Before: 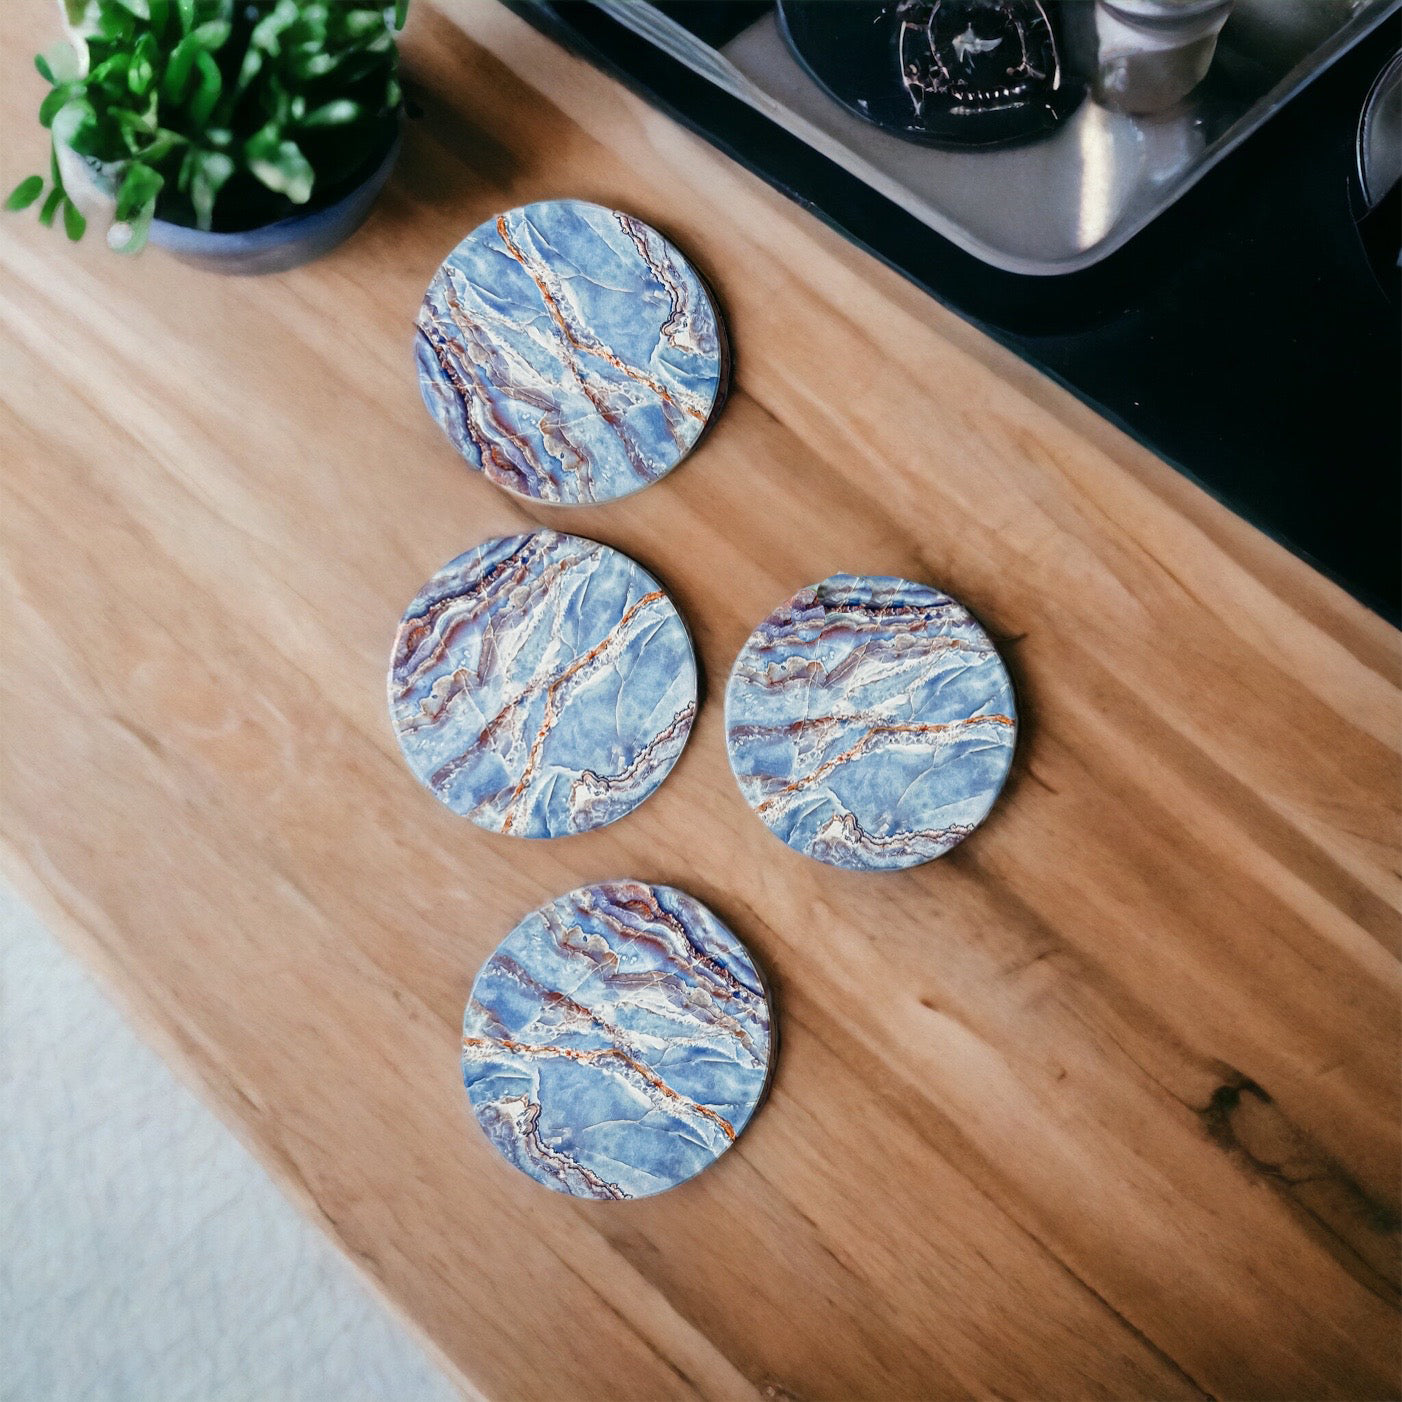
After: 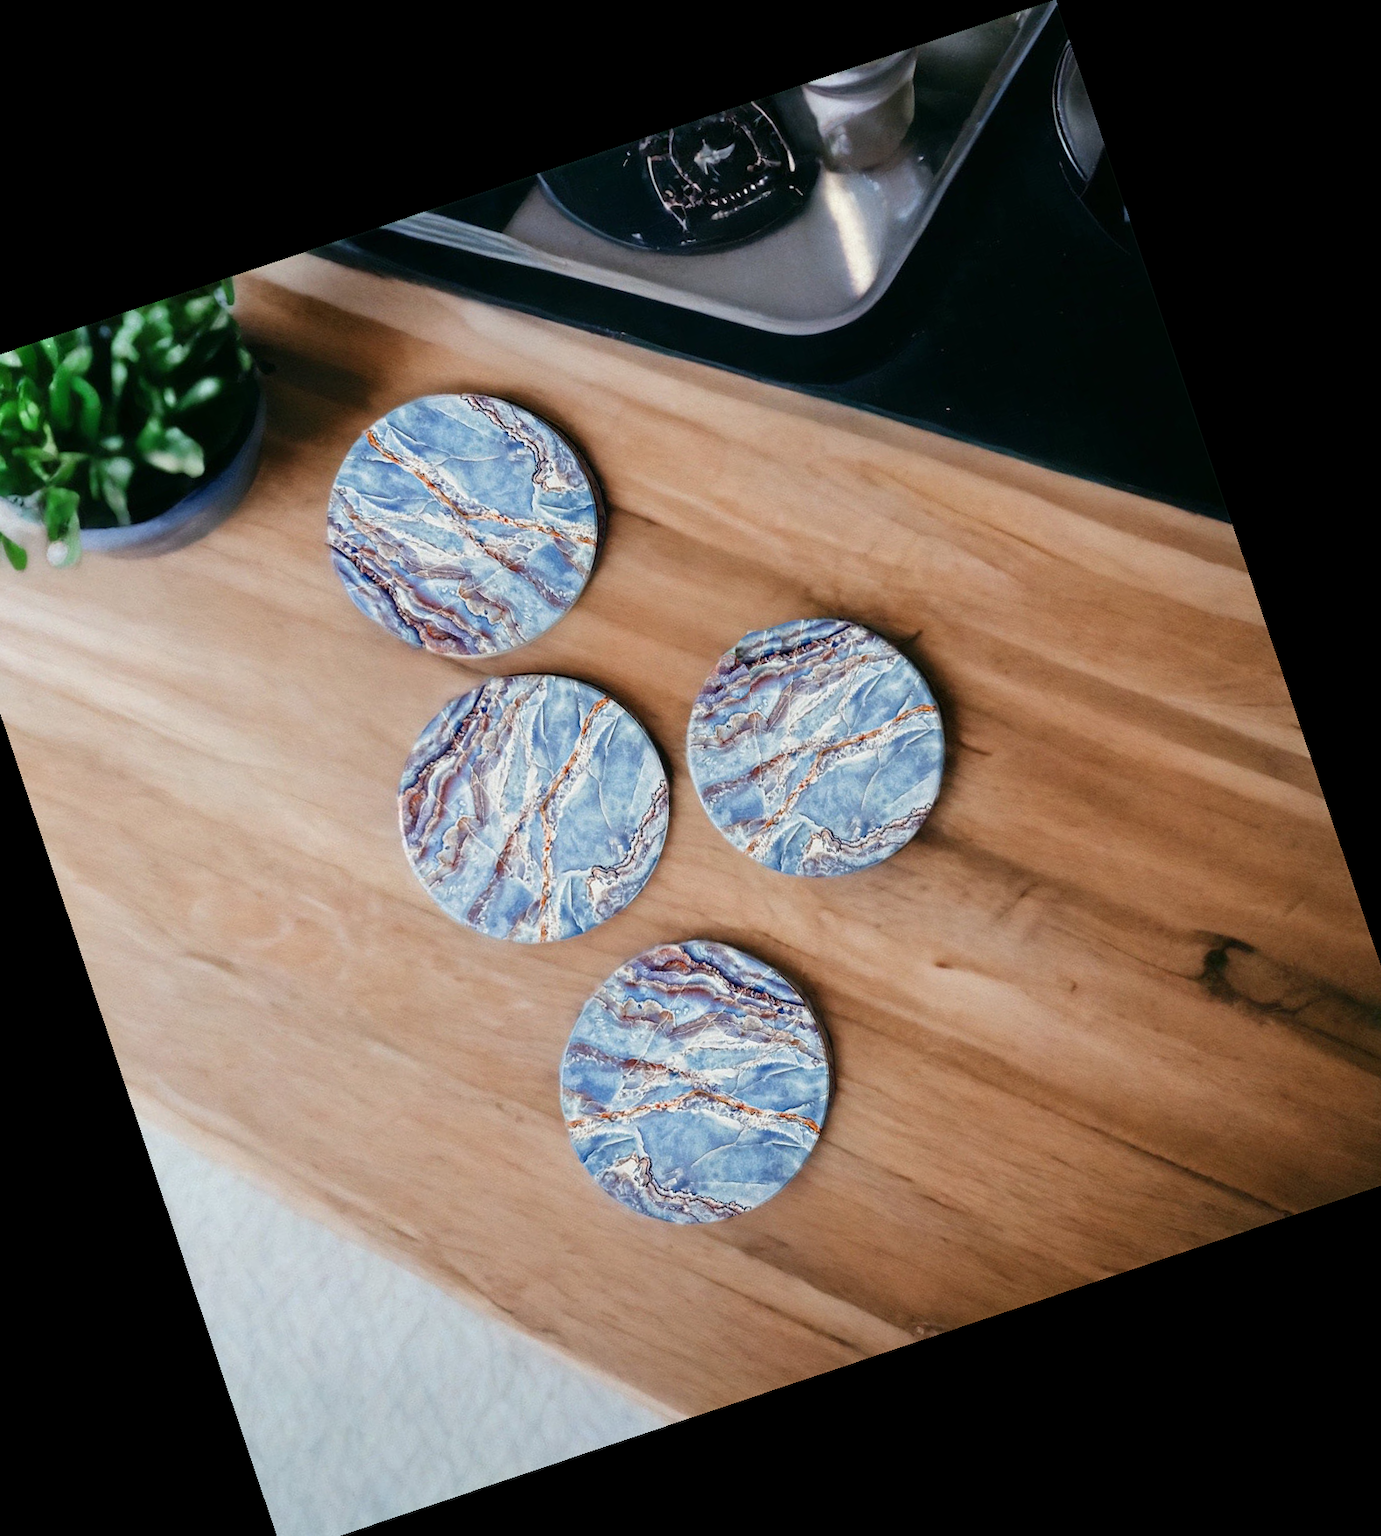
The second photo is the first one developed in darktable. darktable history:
crop and rotate: angle 18.59°, left 6.924%, right 4.177%, bottom 1.143%
